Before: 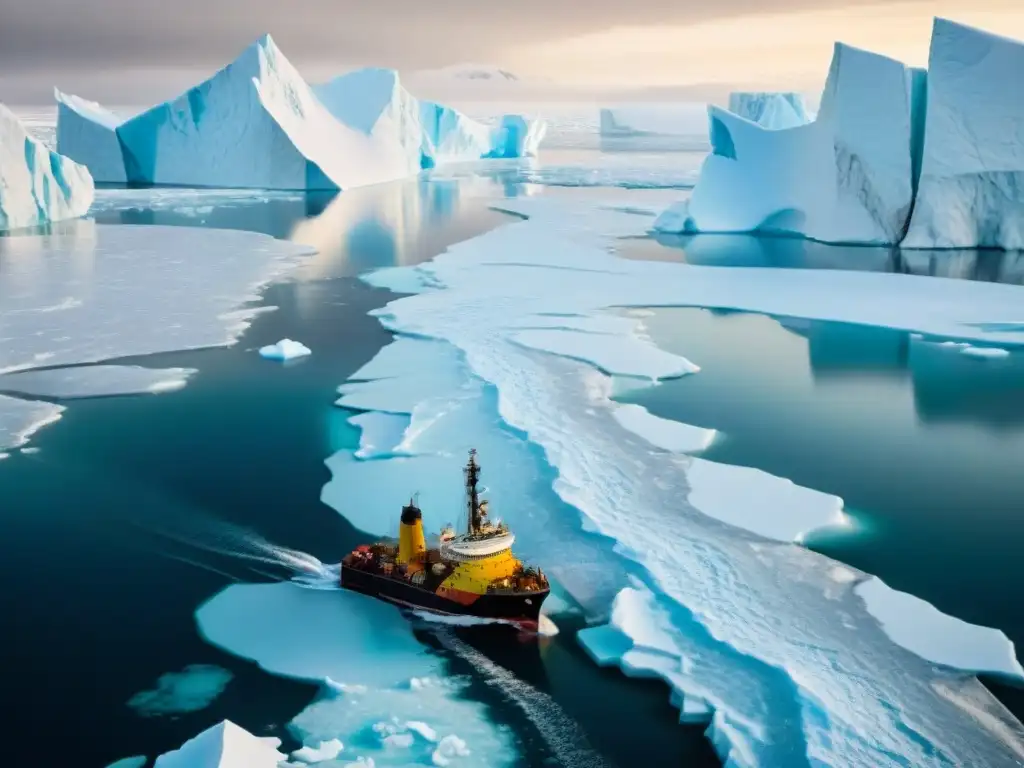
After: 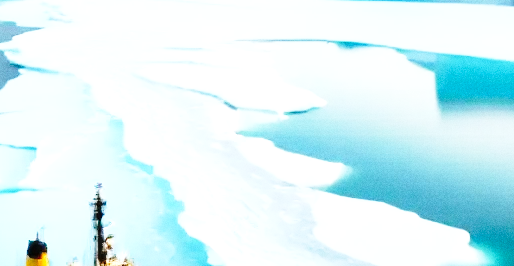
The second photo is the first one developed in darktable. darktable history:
crop: left 36.607%, top 34.735%, right 13.146%, bottom 30.611%
exposure: black level correction 0, exposure 0.95 EV, compensate exposure bias true, compensate highlight preservation false
base curve: curves: ch0 [(0, 0) (0.04, 0.03) (0.133, 0.232) (0.448, 0.748) (0.843, 0.968) (1, 1)], preserve colors none
grain: coarseness 0.09 ISO
